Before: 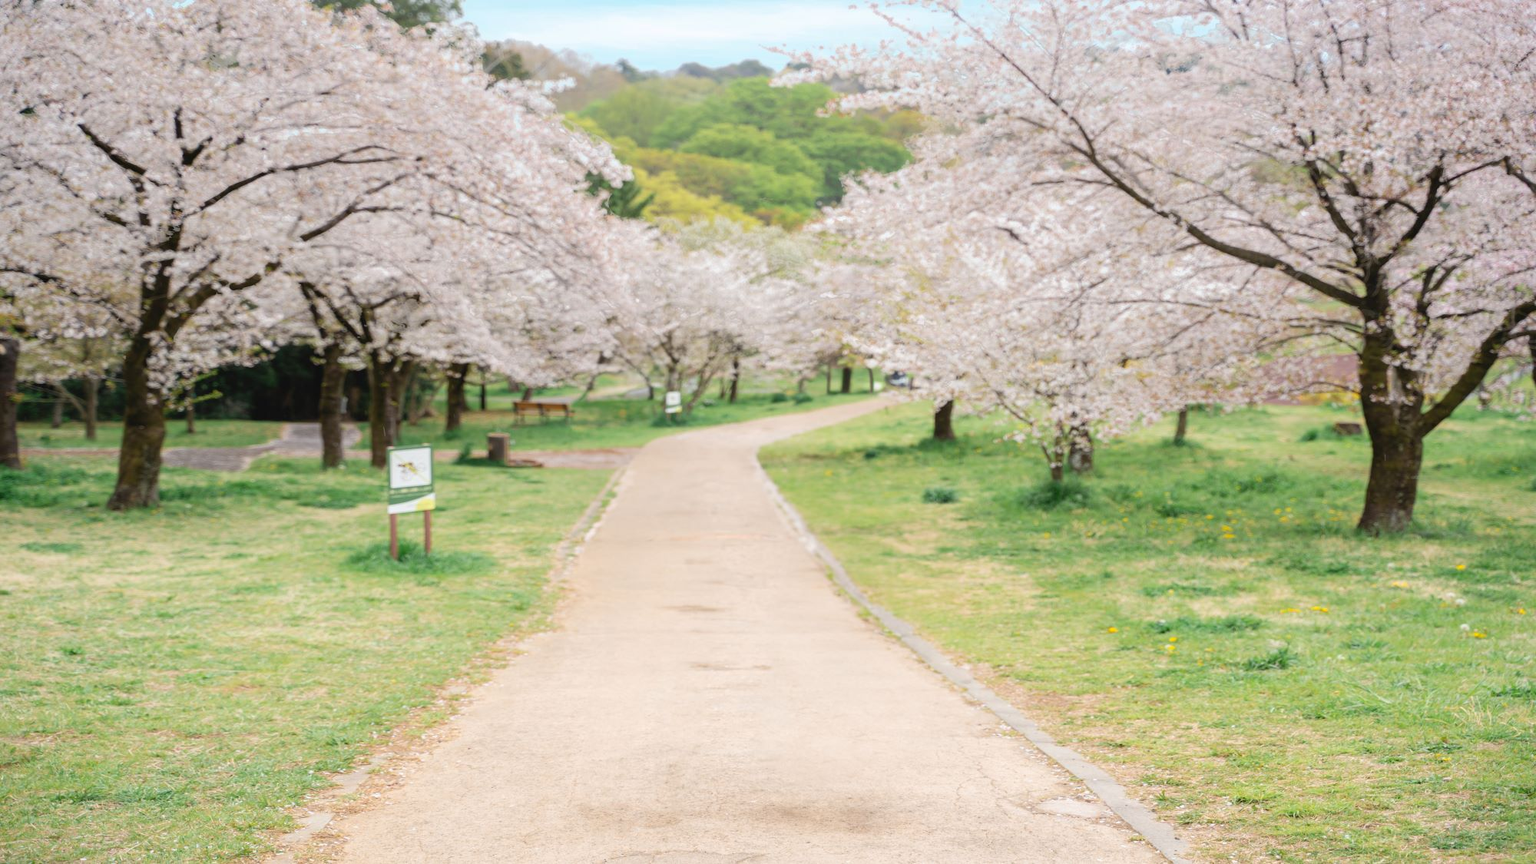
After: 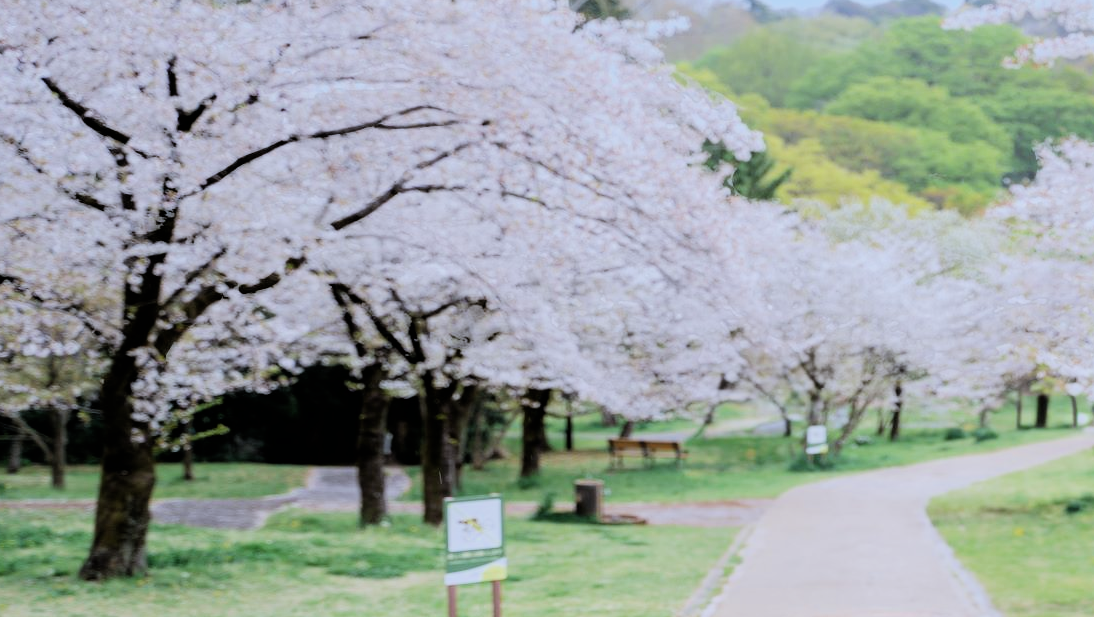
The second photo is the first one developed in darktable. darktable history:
crop and rotate: left 3.047%, top 7.509%, right 42.236%, bottom 37.598%
filmic rgb: black relative exposure -5 EV, hardness 2.88, contrast 1.3
white balance: red 0.948, green 1.02, blue 1.176
